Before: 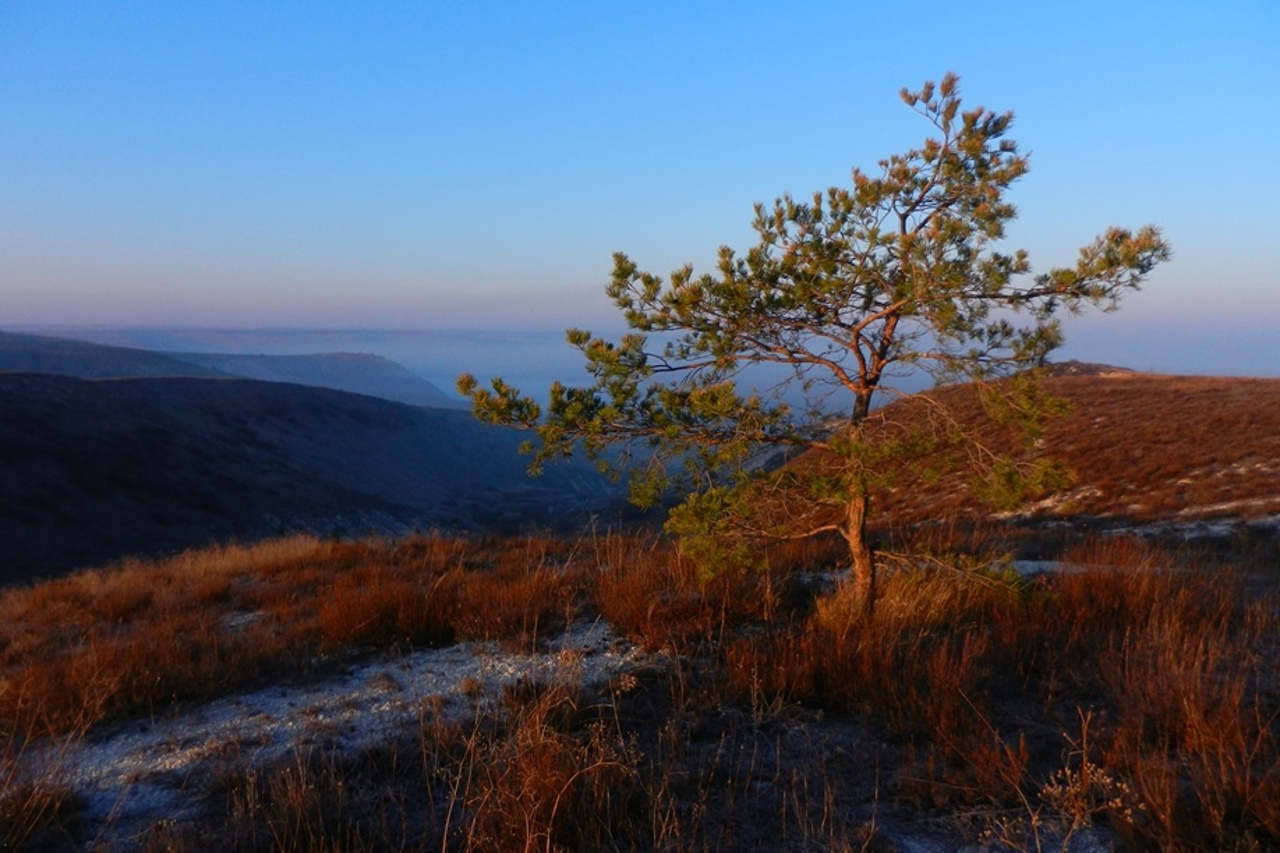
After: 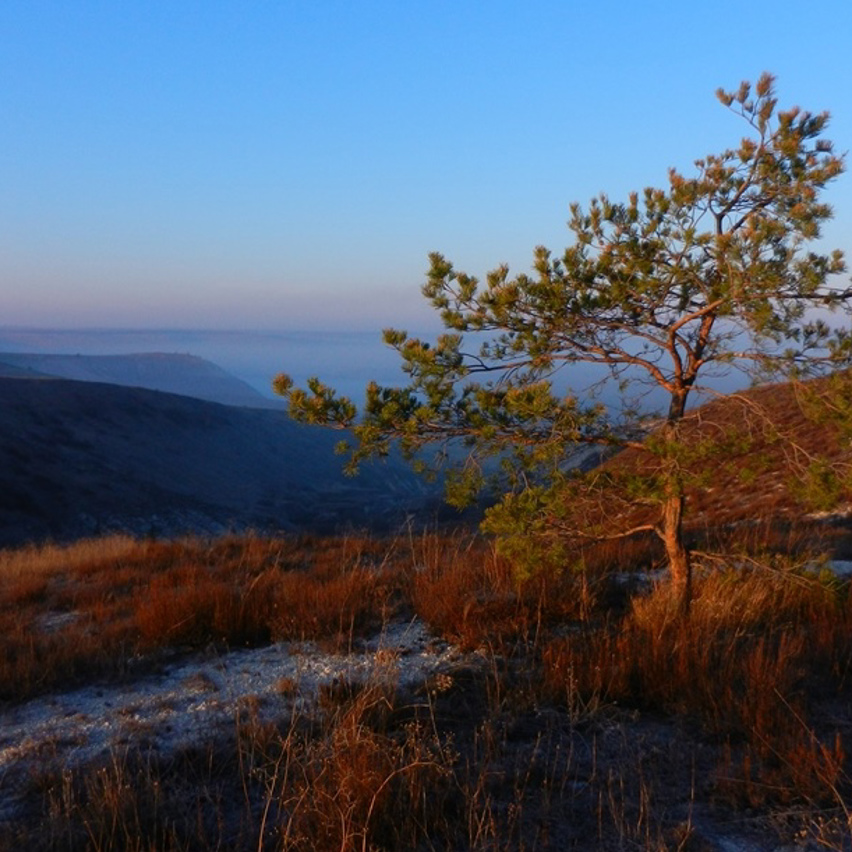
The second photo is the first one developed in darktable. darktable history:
crop and rotate: left 14.405%, right 18.993%
